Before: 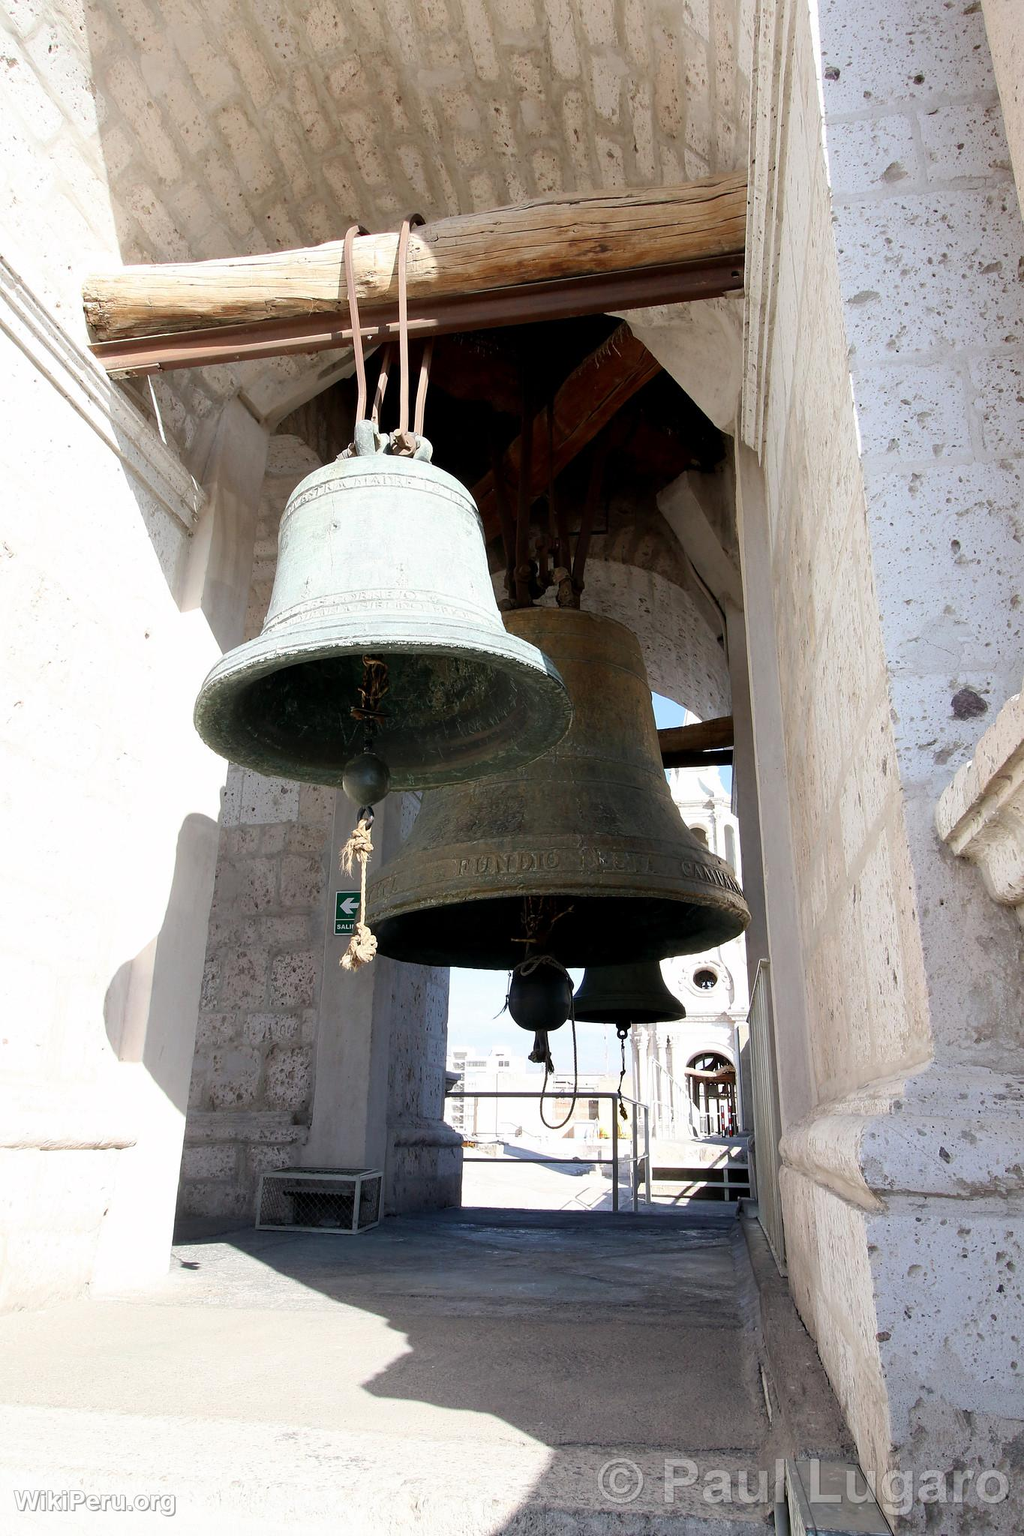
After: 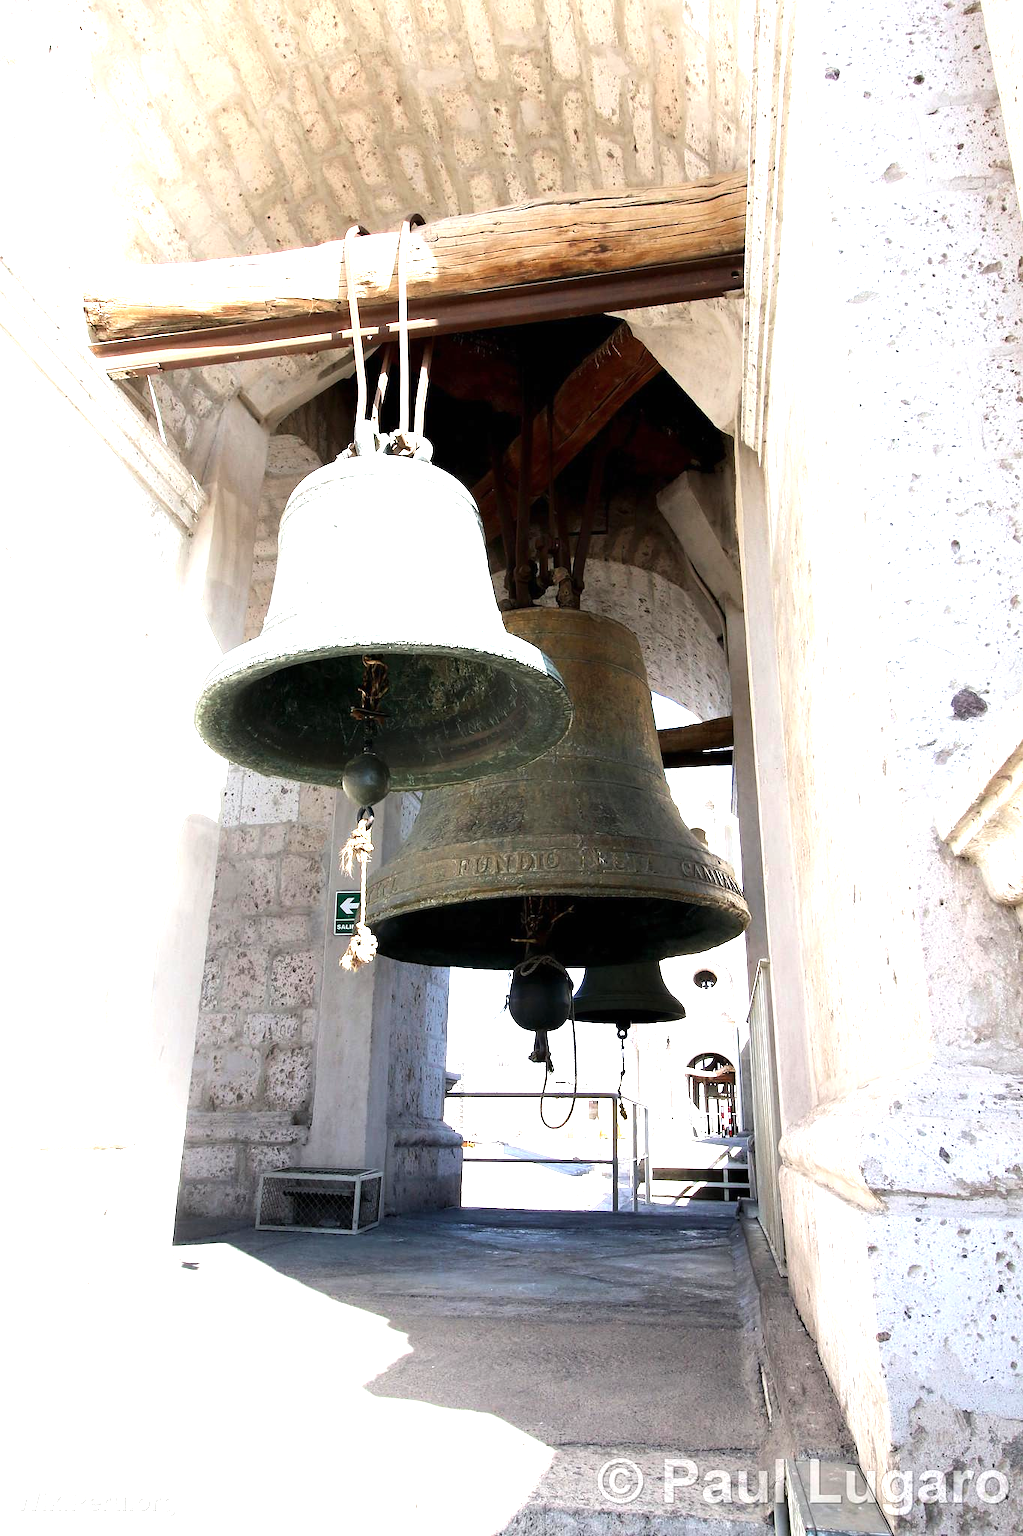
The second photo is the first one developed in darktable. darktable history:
tone equalizer: -8 EV -0.386 EV, -7 EV -0.42 EV, -6 EV -0.337 EV, -5 EV -0.201 EV, -3 EV 0.227 EV, -2 EV 0.36 EV, -1 EV 0.365 EV, +0 EV 0.391 EV, edges refinement/feathering 500, mask exposure compensation -1.57 EV, preserve details no
exposure: black level correction 0, exposure 1.001 EV, compensate highlight preservation false
